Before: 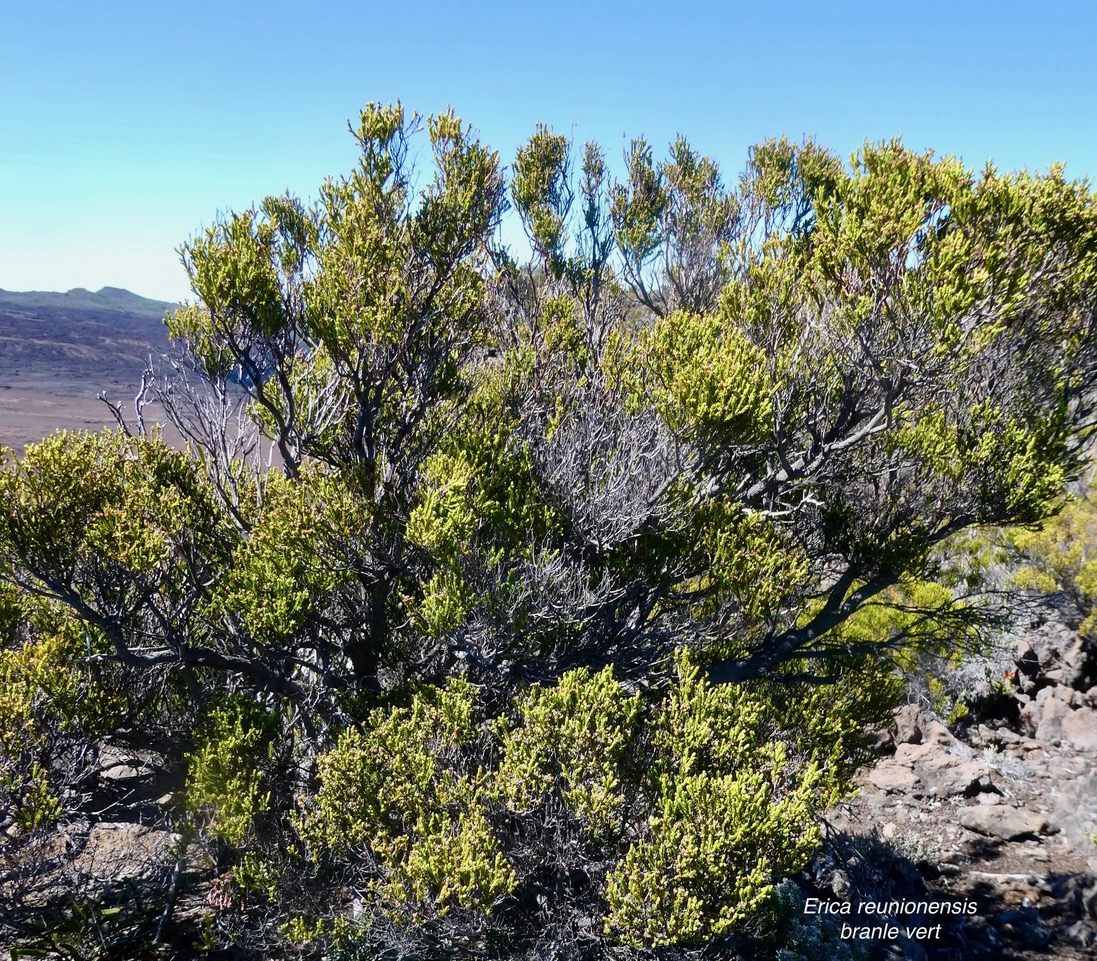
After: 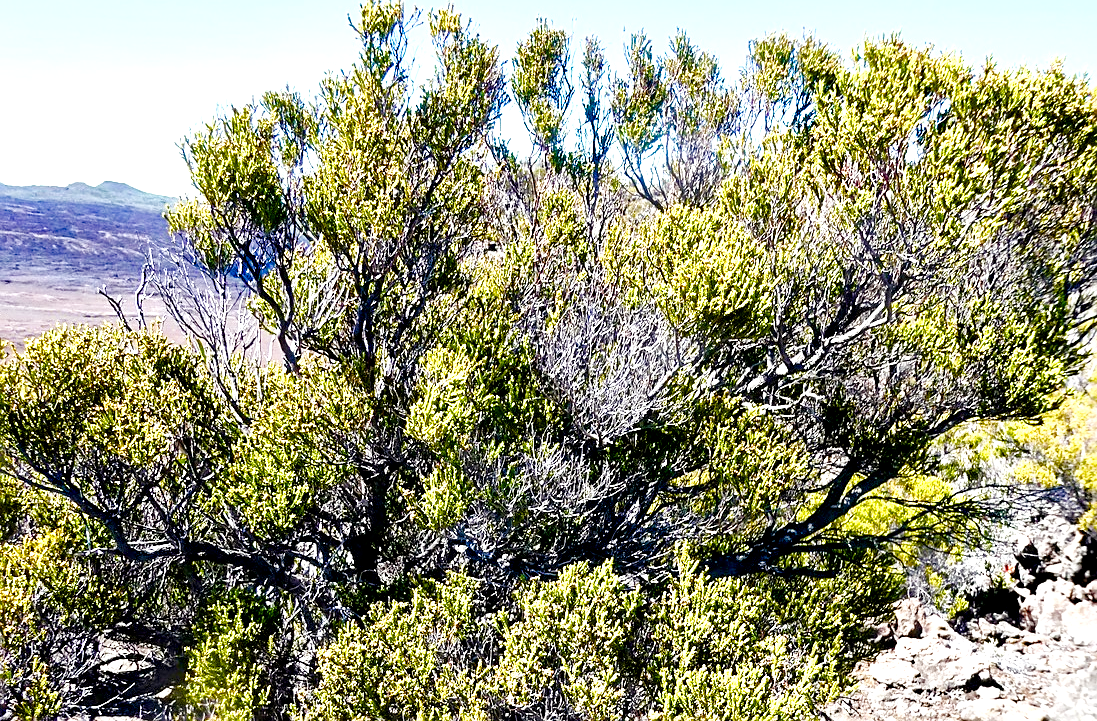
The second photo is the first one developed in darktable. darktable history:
tone curve: curves: ch0 [(0, 0) (0.004, 0.001) (0.133, 0.112) (0.325, 0.362) (0.832, 0.893) (1, 1)], preserve colors none
color balance rgb: power › chroma 0.277%, power › hue 23.25°, highlights gain › luminance 5.713%, highlights gain › chroma 1.335%, highlights gain › hue 91.01°, perceptual saturation grading › global saturation 43.977%, perceptual saturation grading › highlights -49.843%, perceptual saturation grading › shadows 29.944%, global vibrance 15.696%
crop: top 11.045%, bottom 13.923%
local contrast: mode bilateral grid, contrast 20, coarseness 50, detail 178%, midtone range 0.2
sharpen: on, module defaults
exposure: exposure 0.95 EV, compensate exposure bias true, compensate highlight preservation false
